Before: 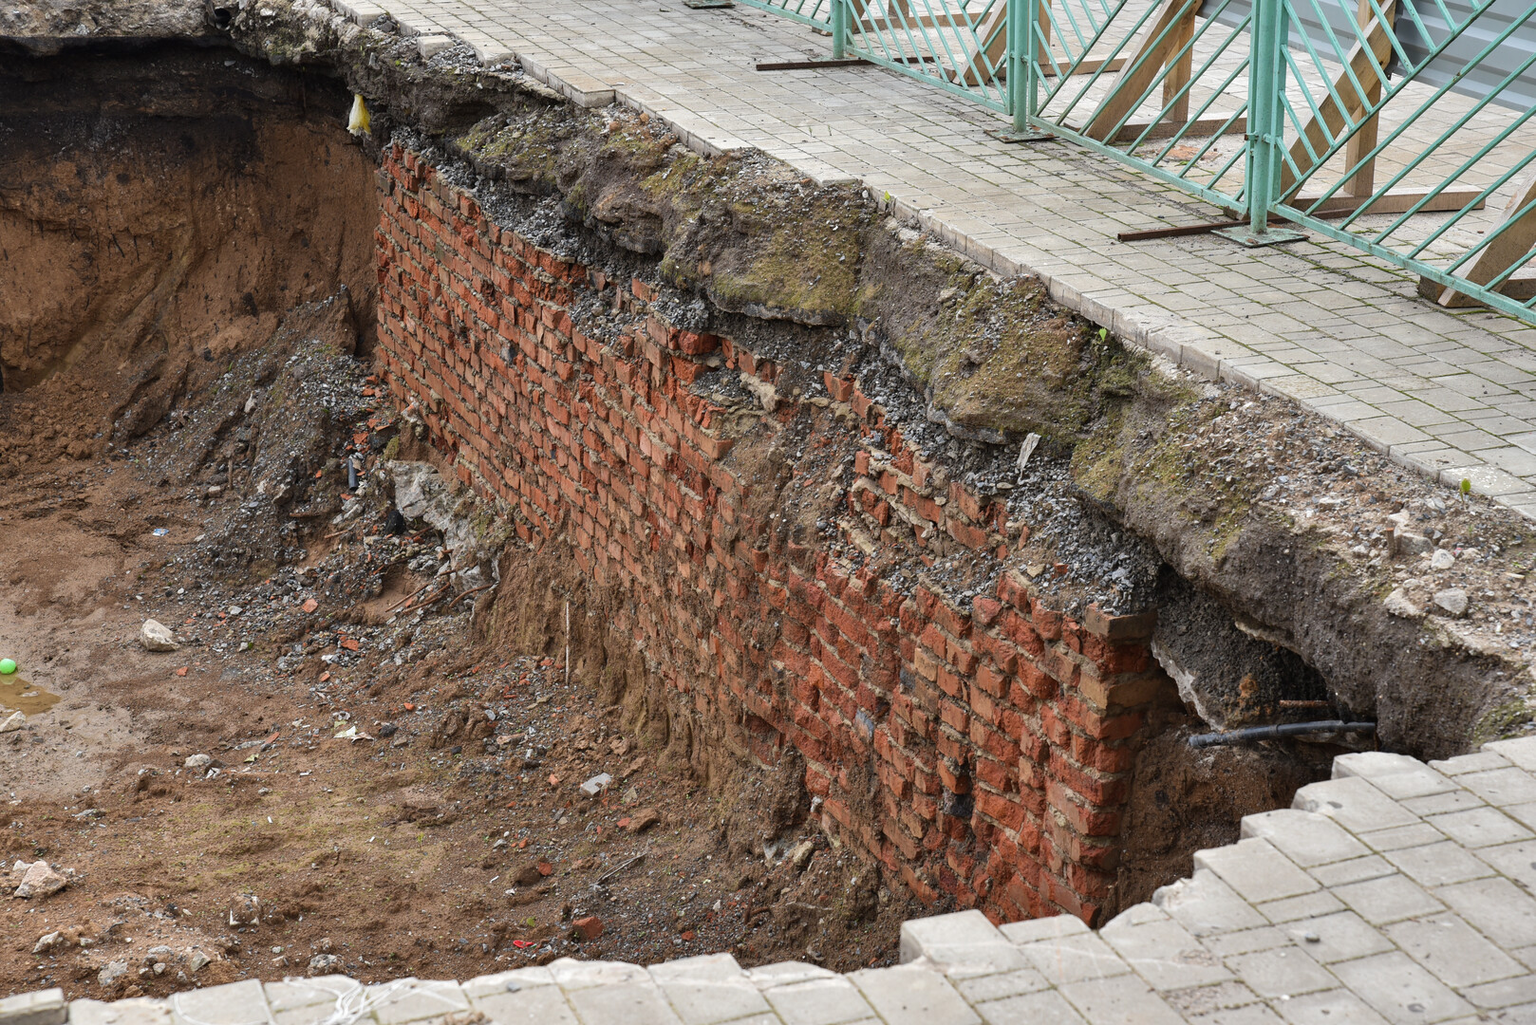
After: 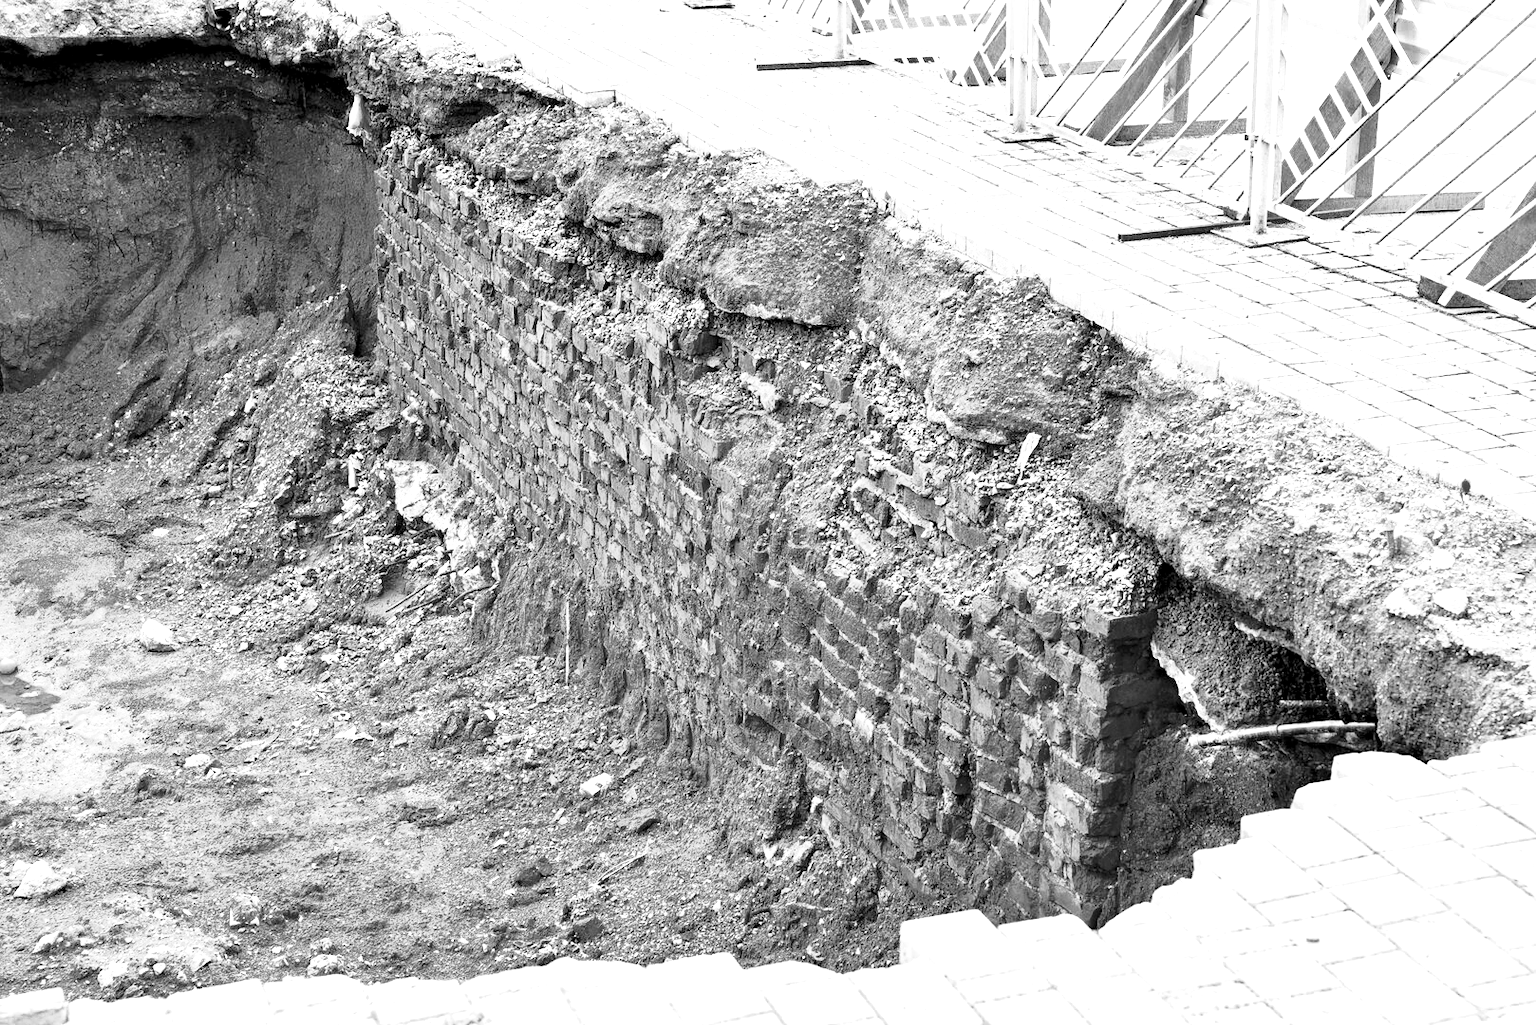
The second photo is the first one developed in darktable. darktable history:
color zones: curves: ch0 [(0.287, 0.048) (0.493, 0.484) (0.737, 0.816)]; ch1 [(0, 0) (0.143, 0) (0.286, 0) (0.429, 0) (0.571, 0) (0.714, 0) (0.857, 0)]
exposure: black level correction 0.005, exposure 2.084 EV, compensate highlight preservation false
base curve: curves: ch0 [(0, 0) (0.028, 0.03) (0.121, 0.232) (0.46, 0.748) (0.859, 0.968) (1, 1)], preserve colors none
